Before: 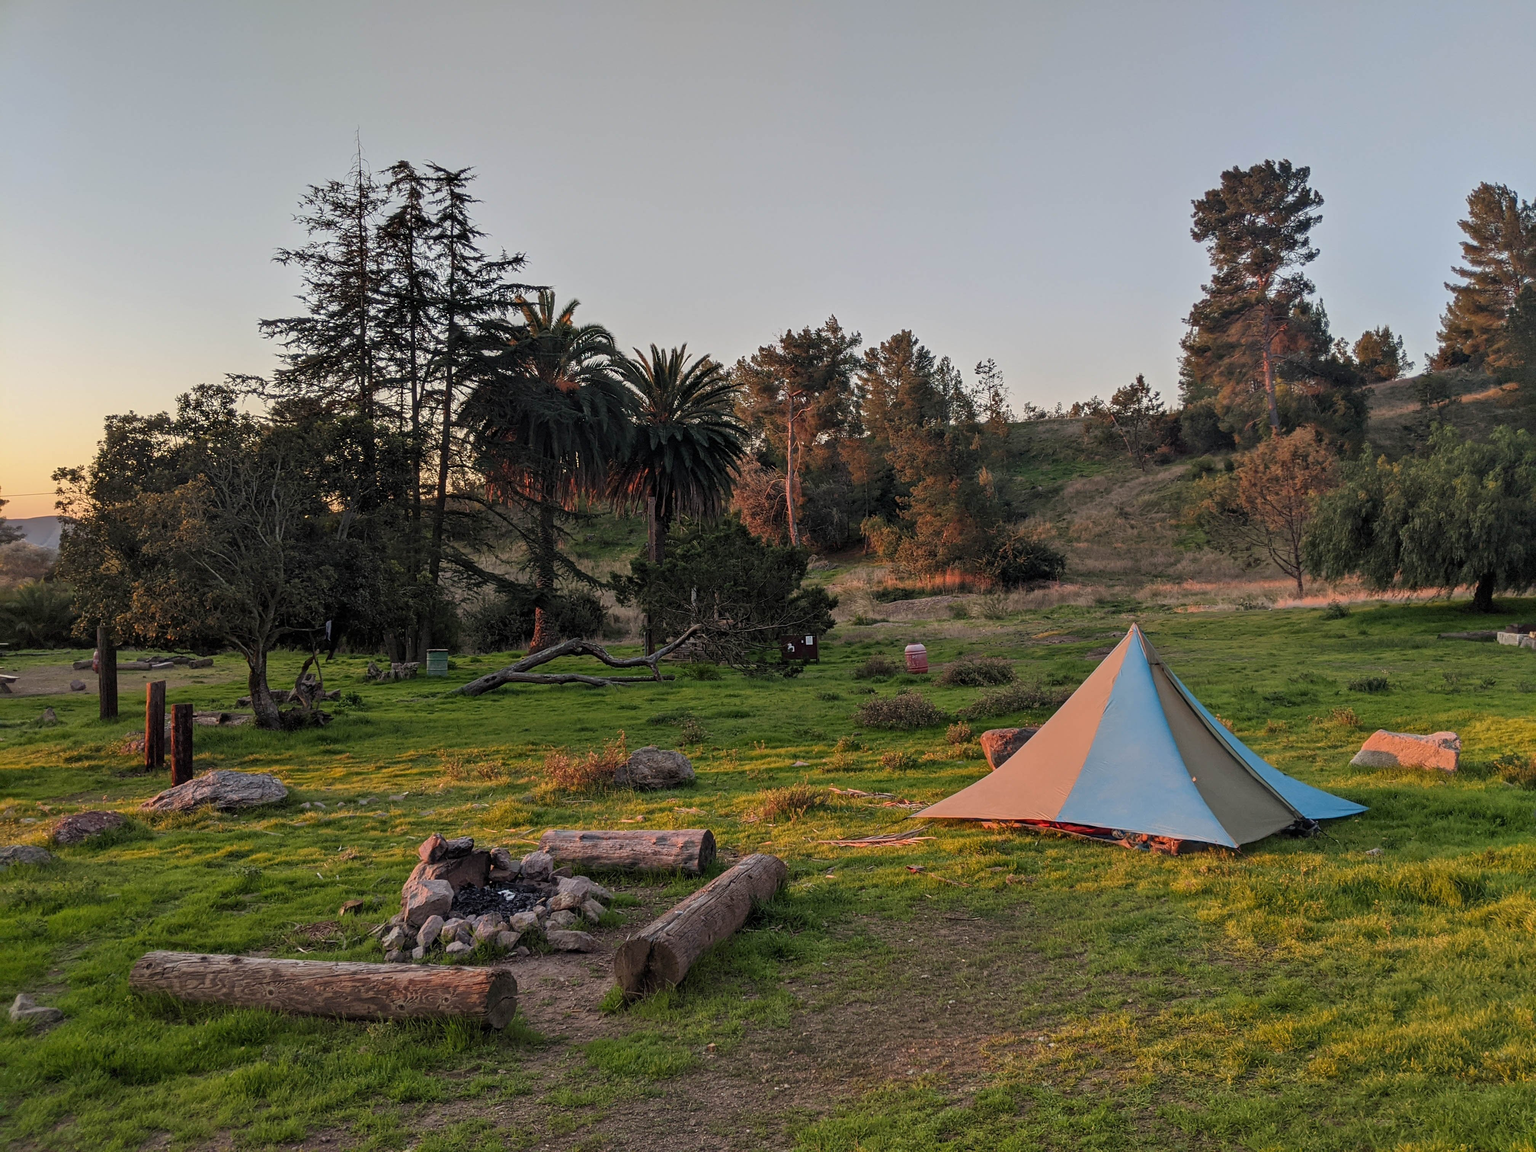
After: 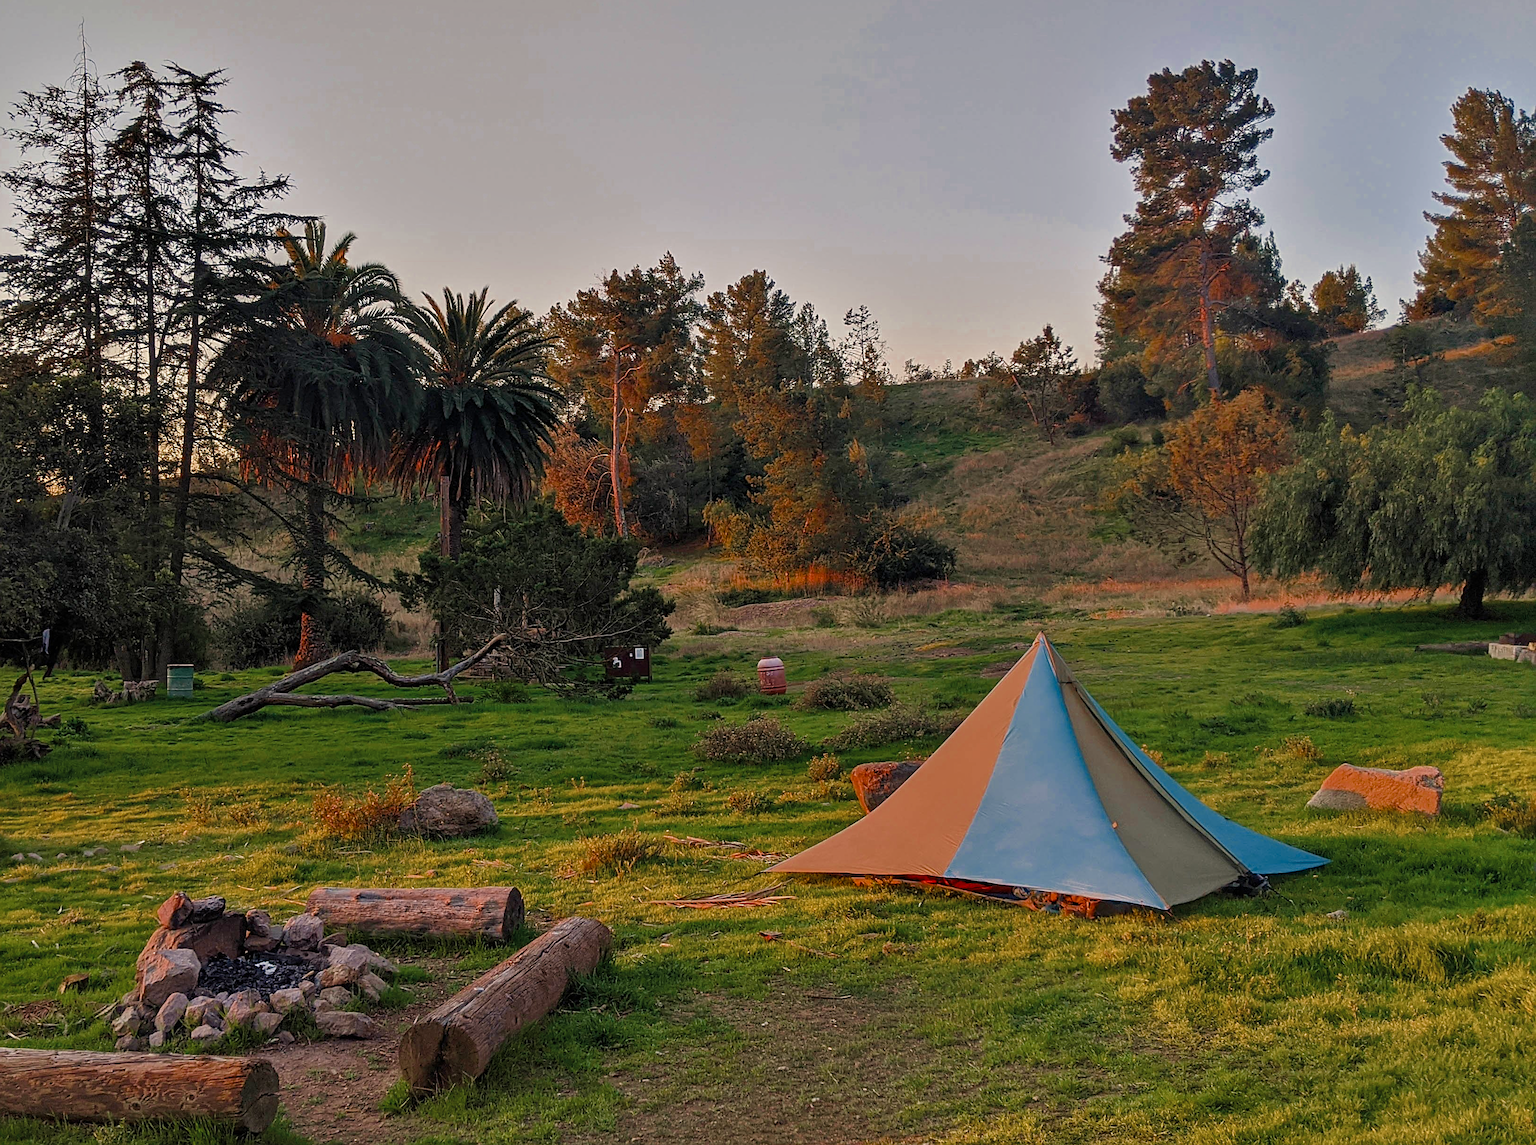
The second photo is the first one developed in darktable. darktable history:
shadows and highlights: shadows 22.14, highlights -48.6, shadows color adjustment 99.13%, highlights color adjustment 0.788%, soften with gaussian
velvia: on, module defaults
sharpen: on, module defaults
crop: left 18.986%, top 9.667%, right 0%, bottom 9.78%
color zones: curves: ch0 [(0, 0.5) (0.125, 0.4) (0.25, 0.5) (0.375, 0.4) (0.5, 0.4) (0.625, 0.35) (0.75, 0.35) (0.875, 0.5)]; ch1 [(0, 0.35) (0.125, 0.45) (0.25, 0.35) (0.375, 0.35) (0.5, 0.35) (0.625, 0.35) (0.75, 0.45) (0.875, 0.35)]; ch2 [(0, 0.6) (0.125, 0.5) (0.25, 0.5) (0.375, 0.6) (0.5, 0.6) (0.625, 0.5) (0.75, 0.5) (0.875, 0.5)]
color balance rgb: highlights gain › chroma 1.612%, highlights gain › hue 55.92°, perceptual saturation grading › global saturation 24.332%, perceptual saturation grading › highlights -23.804%, perceptual saturation grading › mid-tones 24.539%, perceptual saturation grading › shadows 41.036%, global vibrance 20%
